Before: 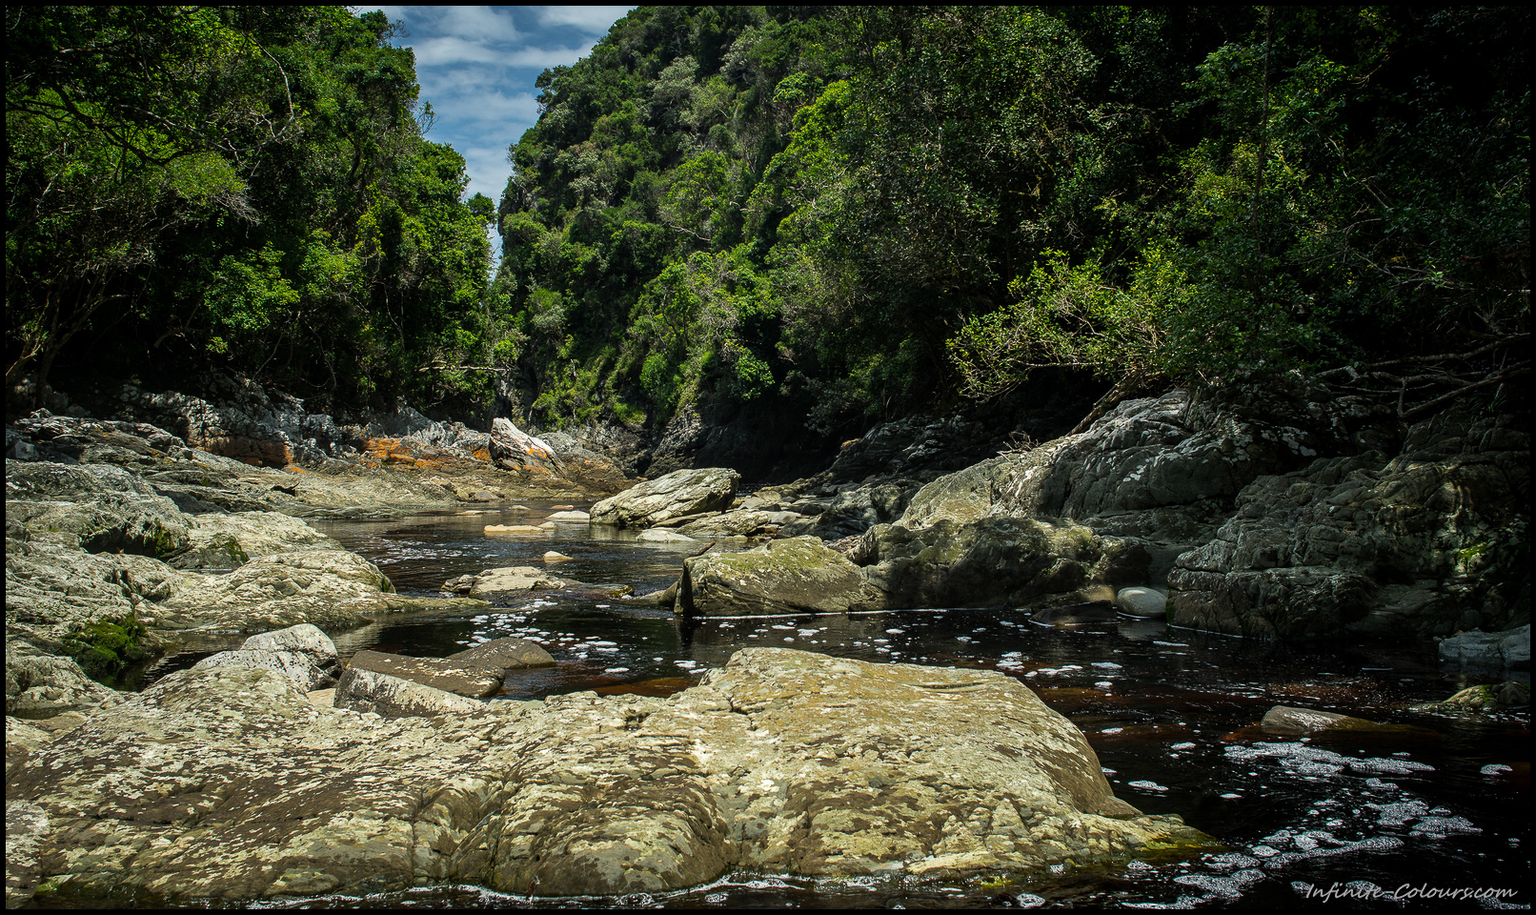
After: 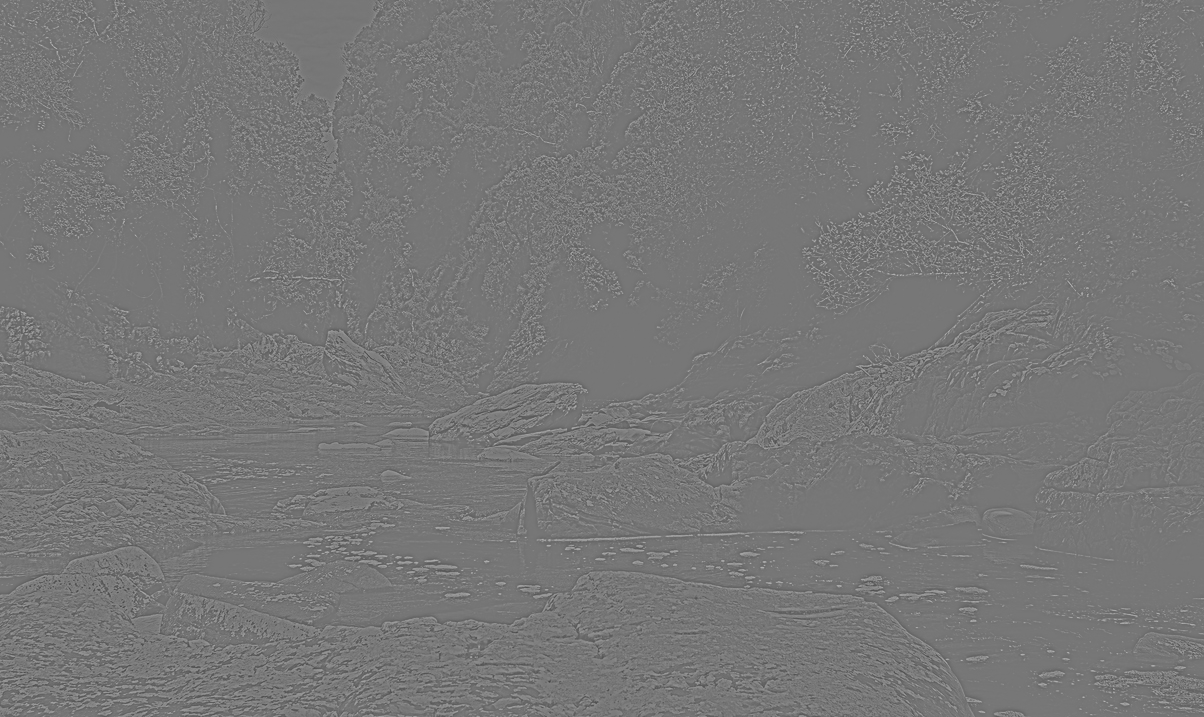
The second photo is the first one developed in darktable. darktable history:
highpass: sharpness 9.84%, contrast boost 9.94%
crop and rotate: left 11.831%, top 11.346%, right 13.429%, bottom 13.899%
exposure: black level correction -0.014, exposure -0.193 EV, compensate highlight preservation false
